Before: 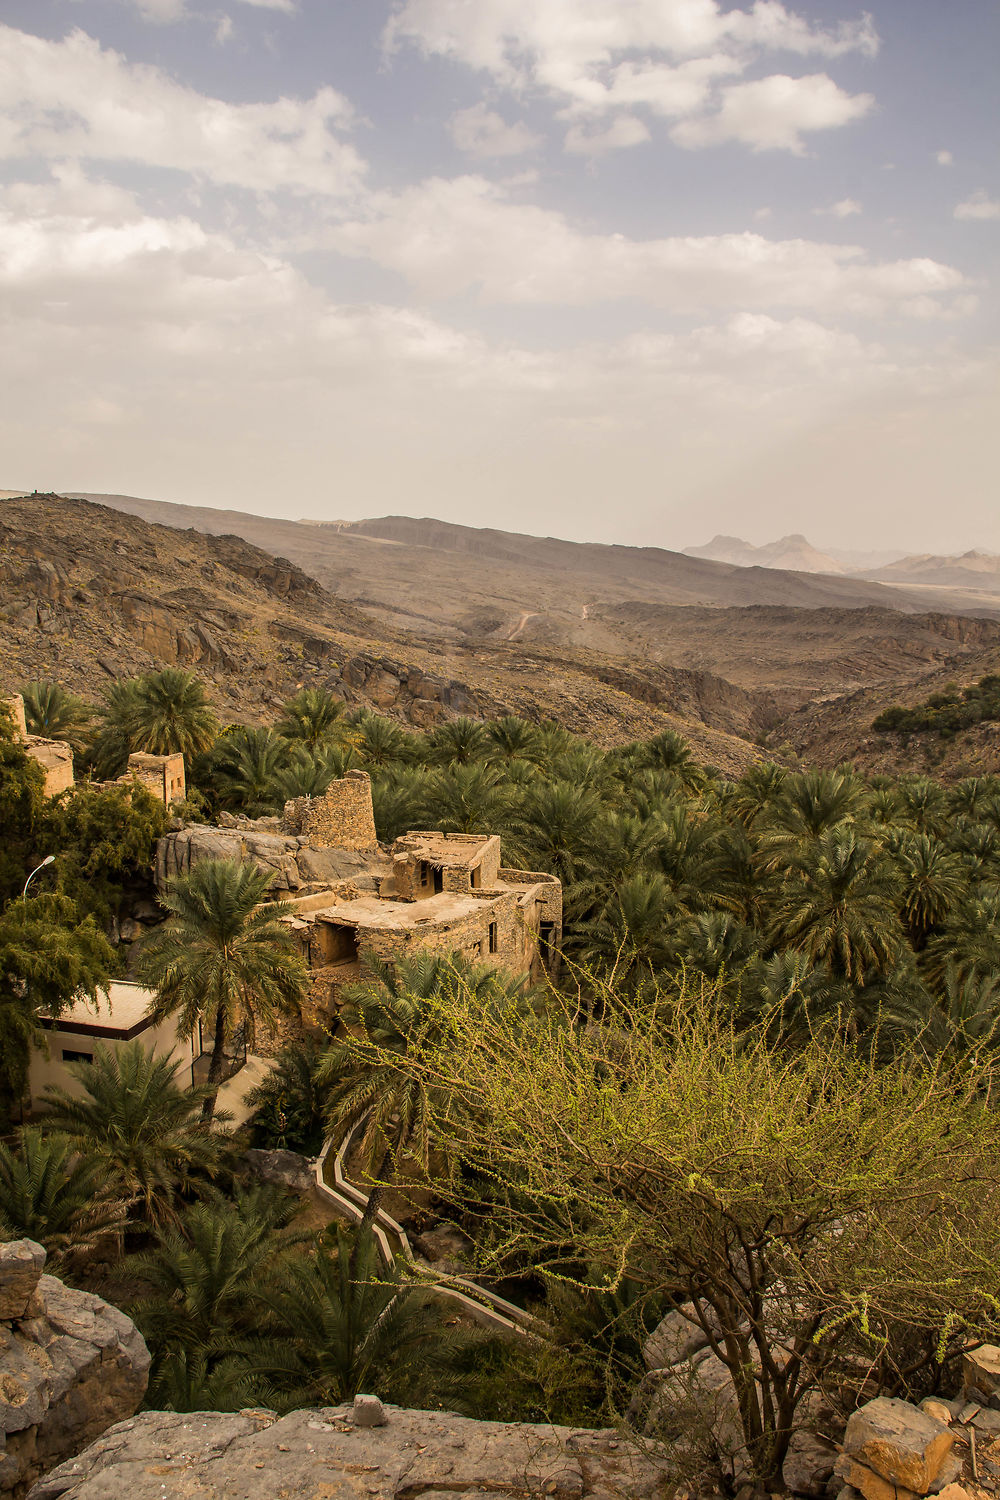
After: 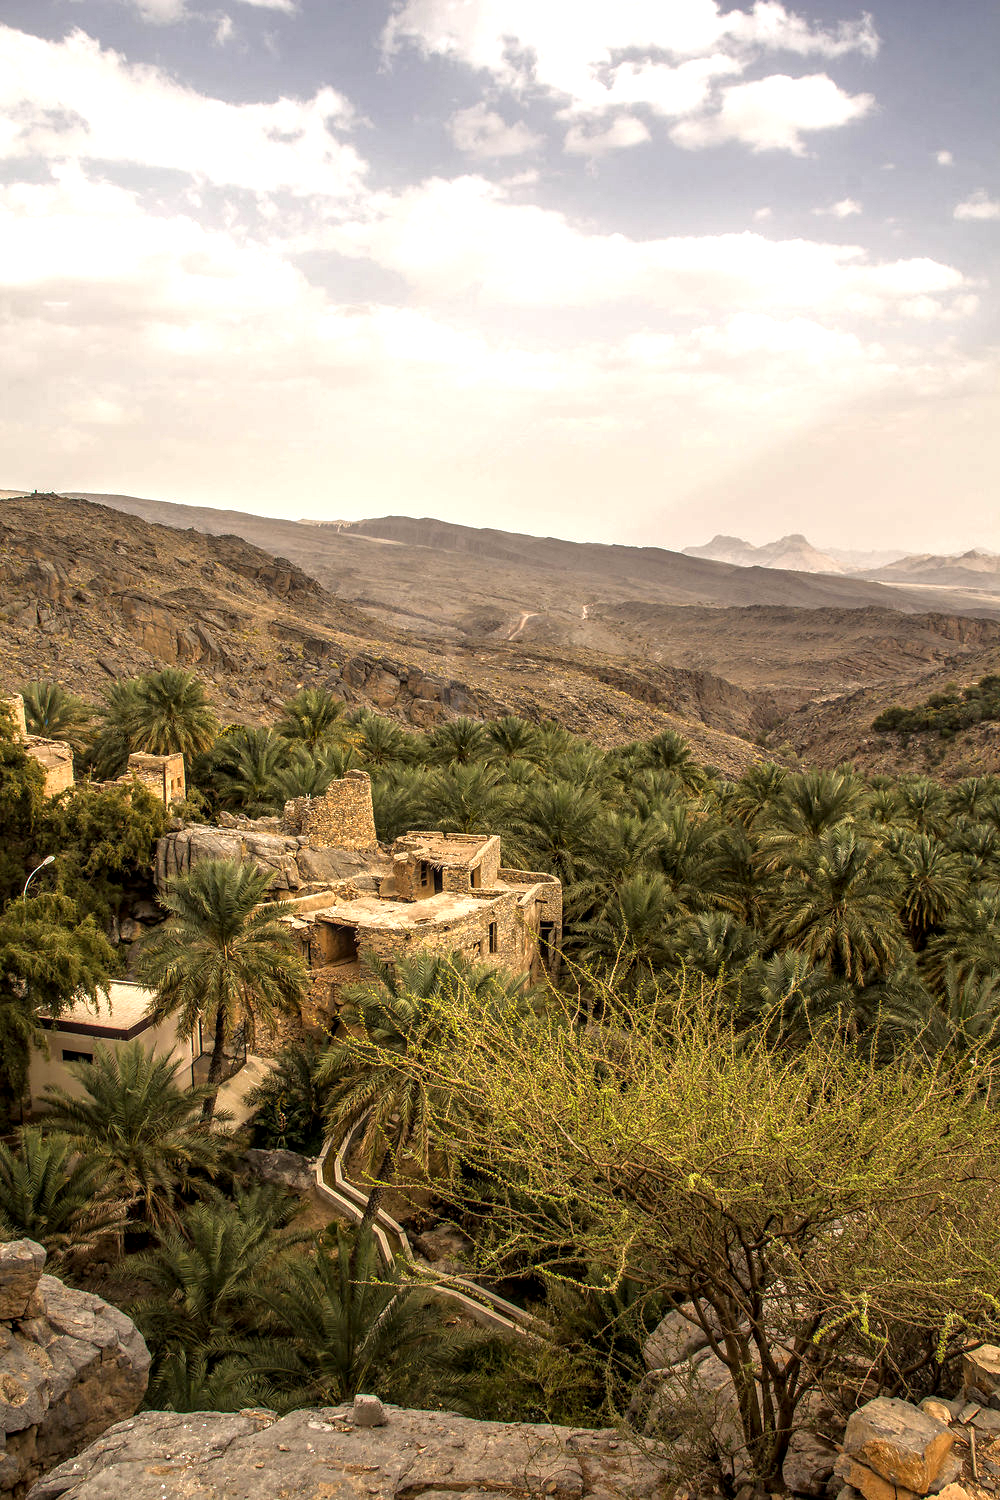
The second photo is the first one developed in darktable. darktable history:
local contrast: detail 130%
exposure: black level correction 0, exposure 0.498 EV, compensate highlight preservation false
tone equalizer: -8 EV -0.001 EV, -7 EV 0.002 EV, -6 EV -0.001 EV, -5 EV -0.009 EV, -4 EV -0.073 EV, -3 EV -0.222 EV, -2 EV -0.278 EV, -1 EV 0.122 EV, +0 EV 0.302 EV, edges refinement/feathering 500, mask exposure compensation -1.57 EV, preserve details no
